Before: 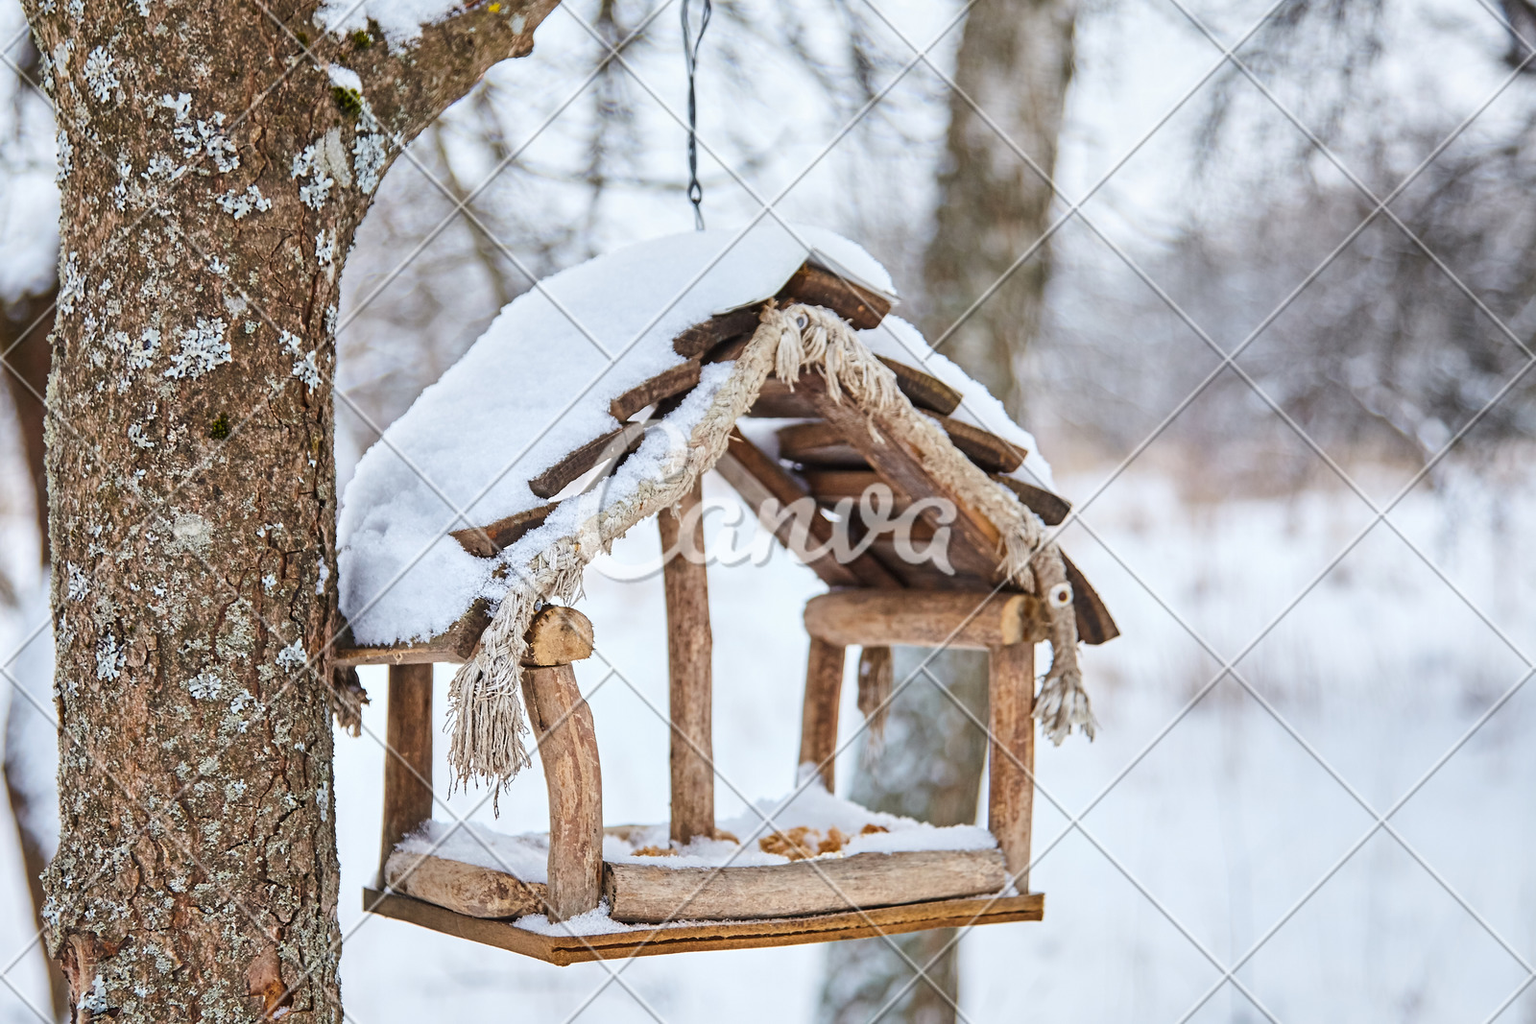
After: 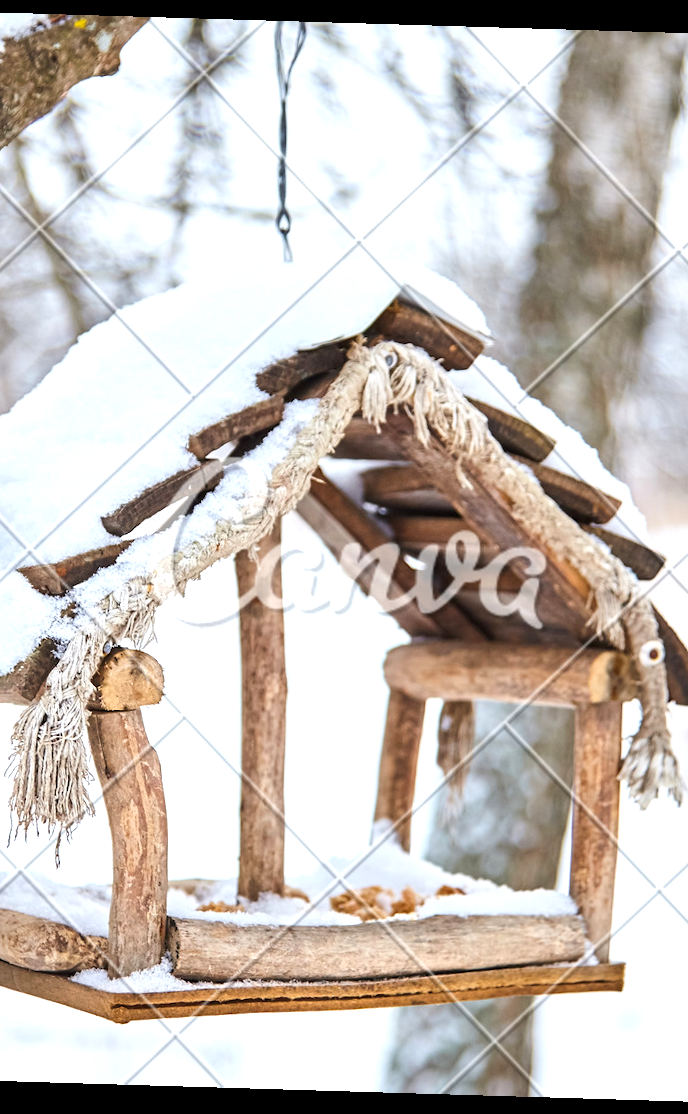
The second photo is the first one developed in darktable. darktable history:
crop: left 28.583%, right 29.231%
exposure: black level correction 0.001, exposure 0.5 EV, compensate exposure bias true, compensate highlight preservation false
rotate and perspective: rotation 1.72°, automatic cropping off
